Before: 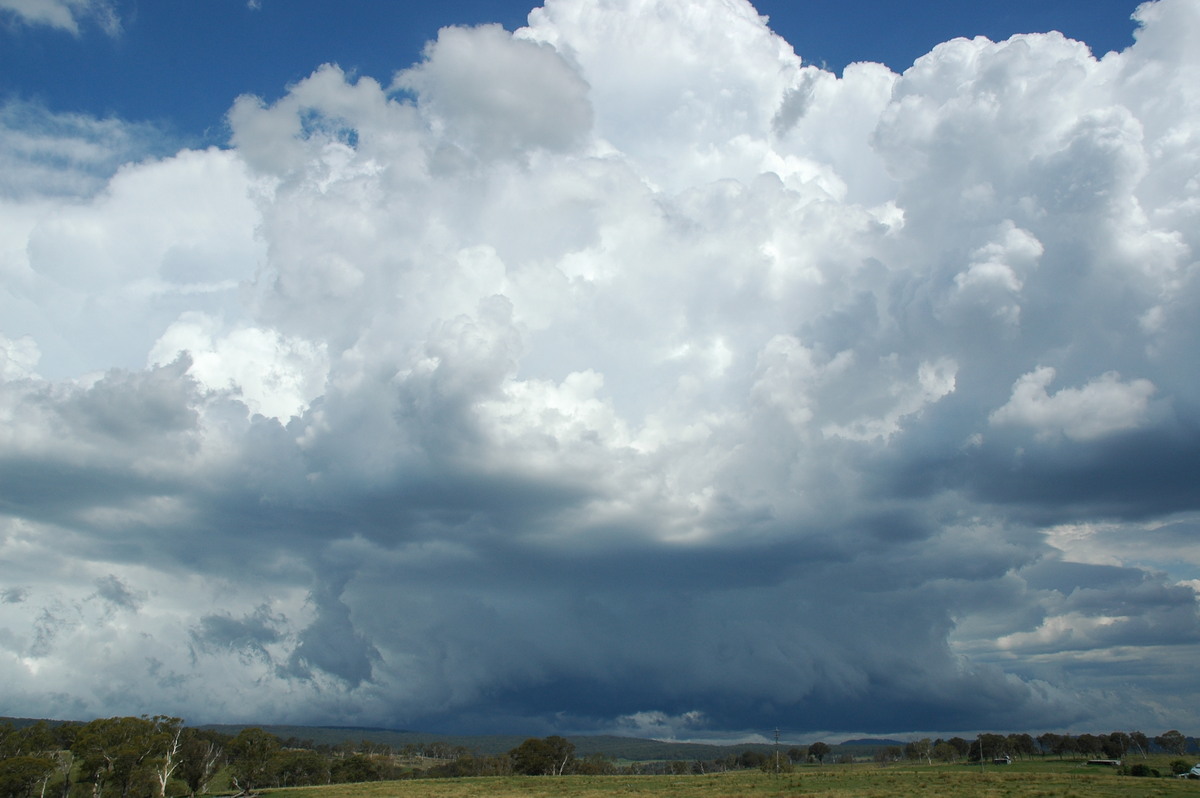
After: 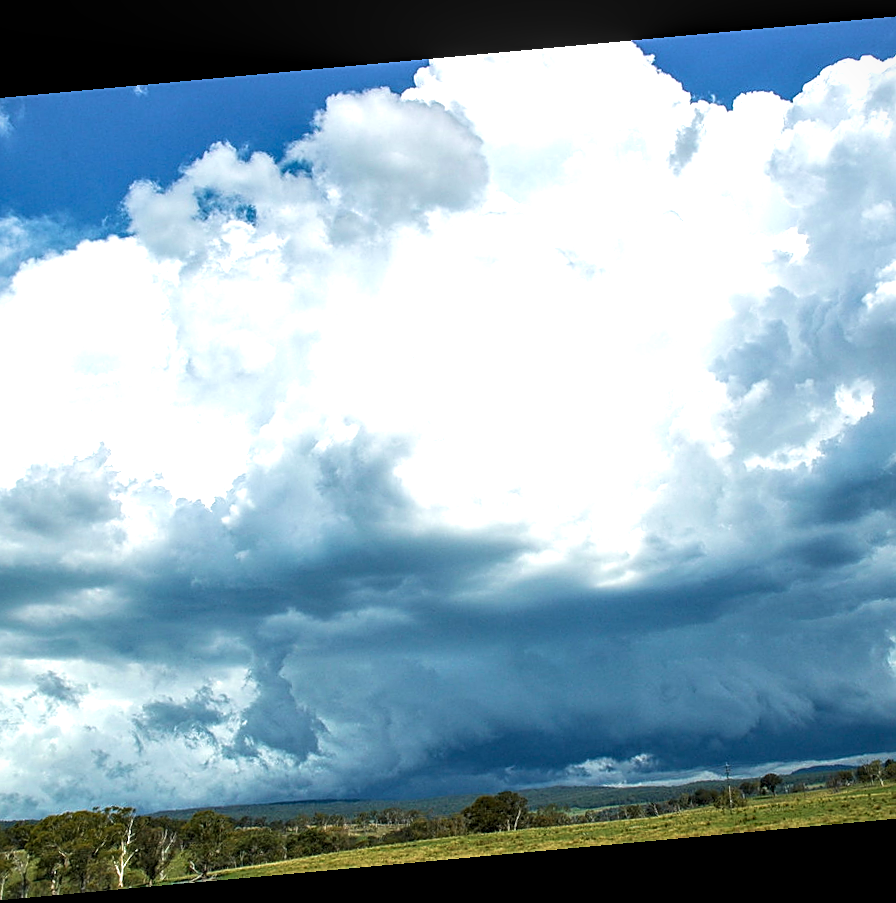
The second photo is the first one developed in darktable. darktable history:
vignetting: fall-off start 116.67%, fall-off radius 59.26%, brightness -0.31, saturation -0.056
sharpen: on, module defaults
rotate and perspective: rotation -5.2°, automatic cropping off
local contrast: highlights 79%, shadows 56%, detail 175%, midtone range 0.428
color balance: output saturation 120%
exposure: black level correction 0, exposure 0.7 EV, compensate exposure bias true, compensate highlight preservation false
velvia: strength 29%
crop and rotate: left 9.061%, right 20.142%
